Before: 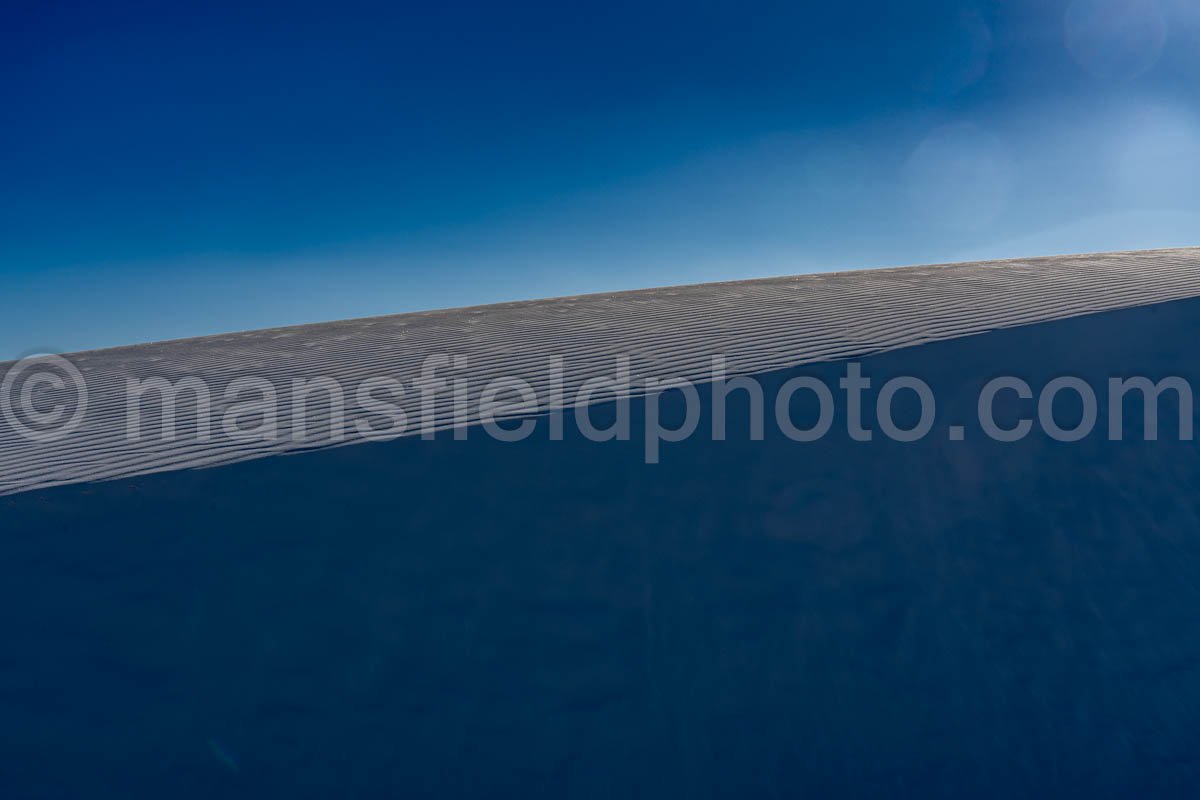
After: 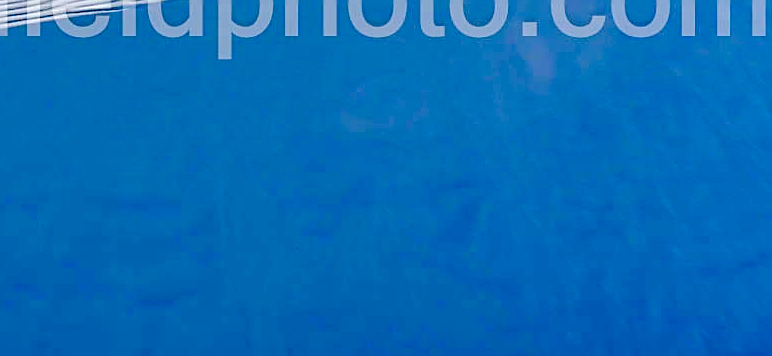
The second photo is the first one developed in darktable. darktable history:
contrast brightness saturation: saturation -0.166
exposure: black level correction 0, exposure 2.351 EV, compensate exposure bias true, compensate highlight preservation false
sharpen: on, module defaults
crop and rotate: left 35.66%, top 50.6%, bottom 4.828%
levels: levels [0, 0.492, 0.984]
color balance rgb: perceptual saturation grading › global saturation 34.627%, perceptual saturation grading › highlights -25.701%, perceptual saturation grading › shadows 49.912%, contrast -29.473%
